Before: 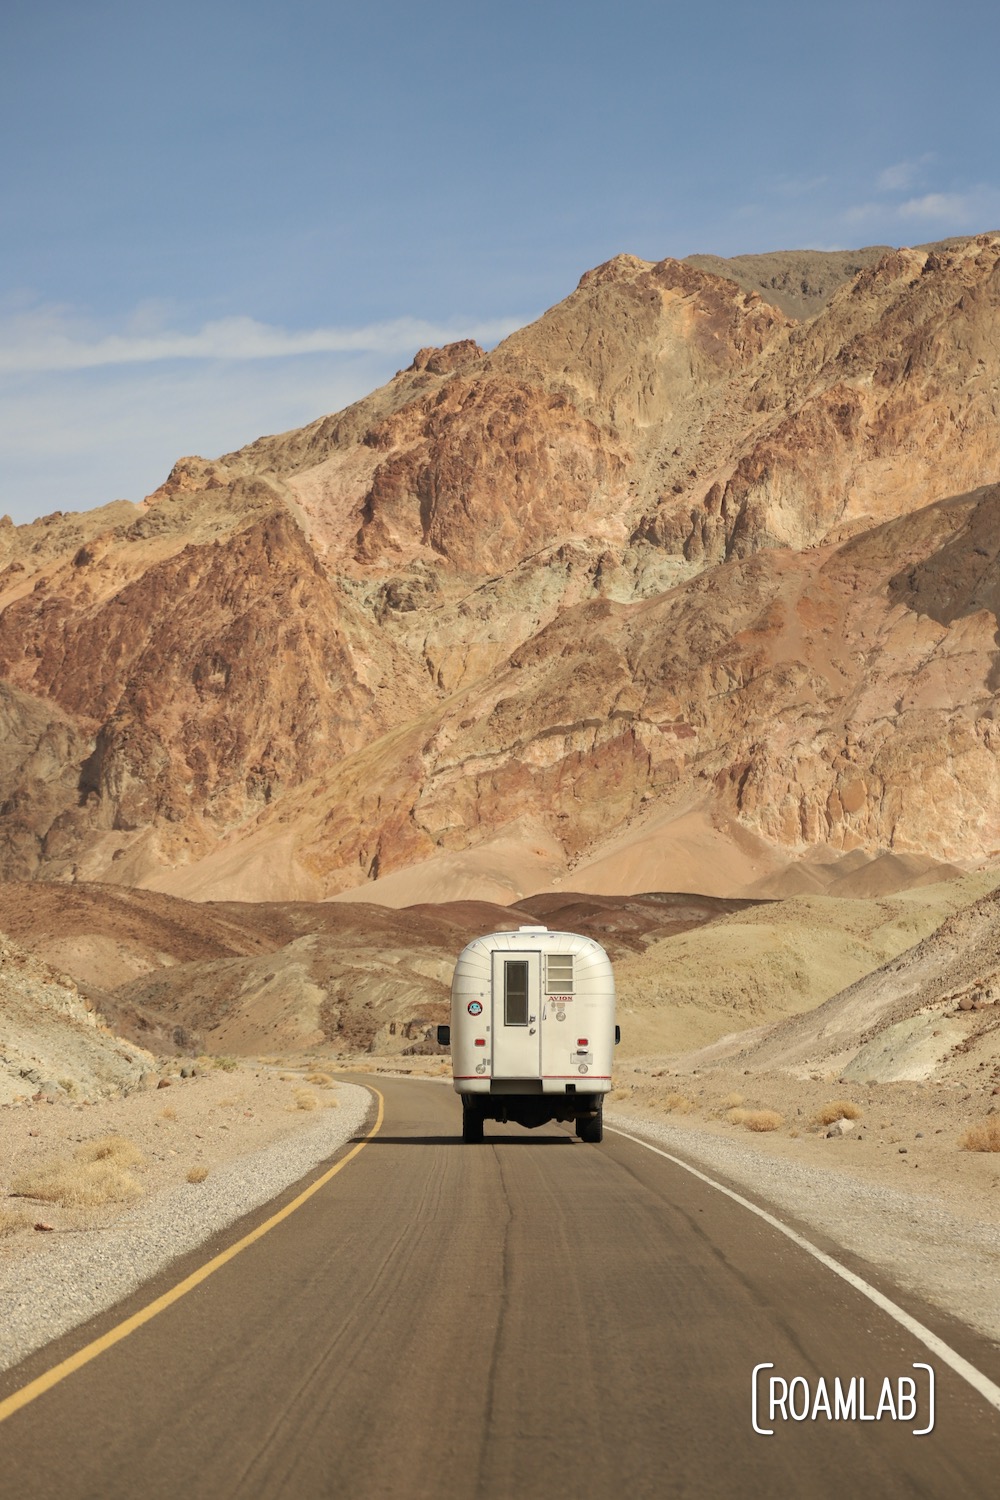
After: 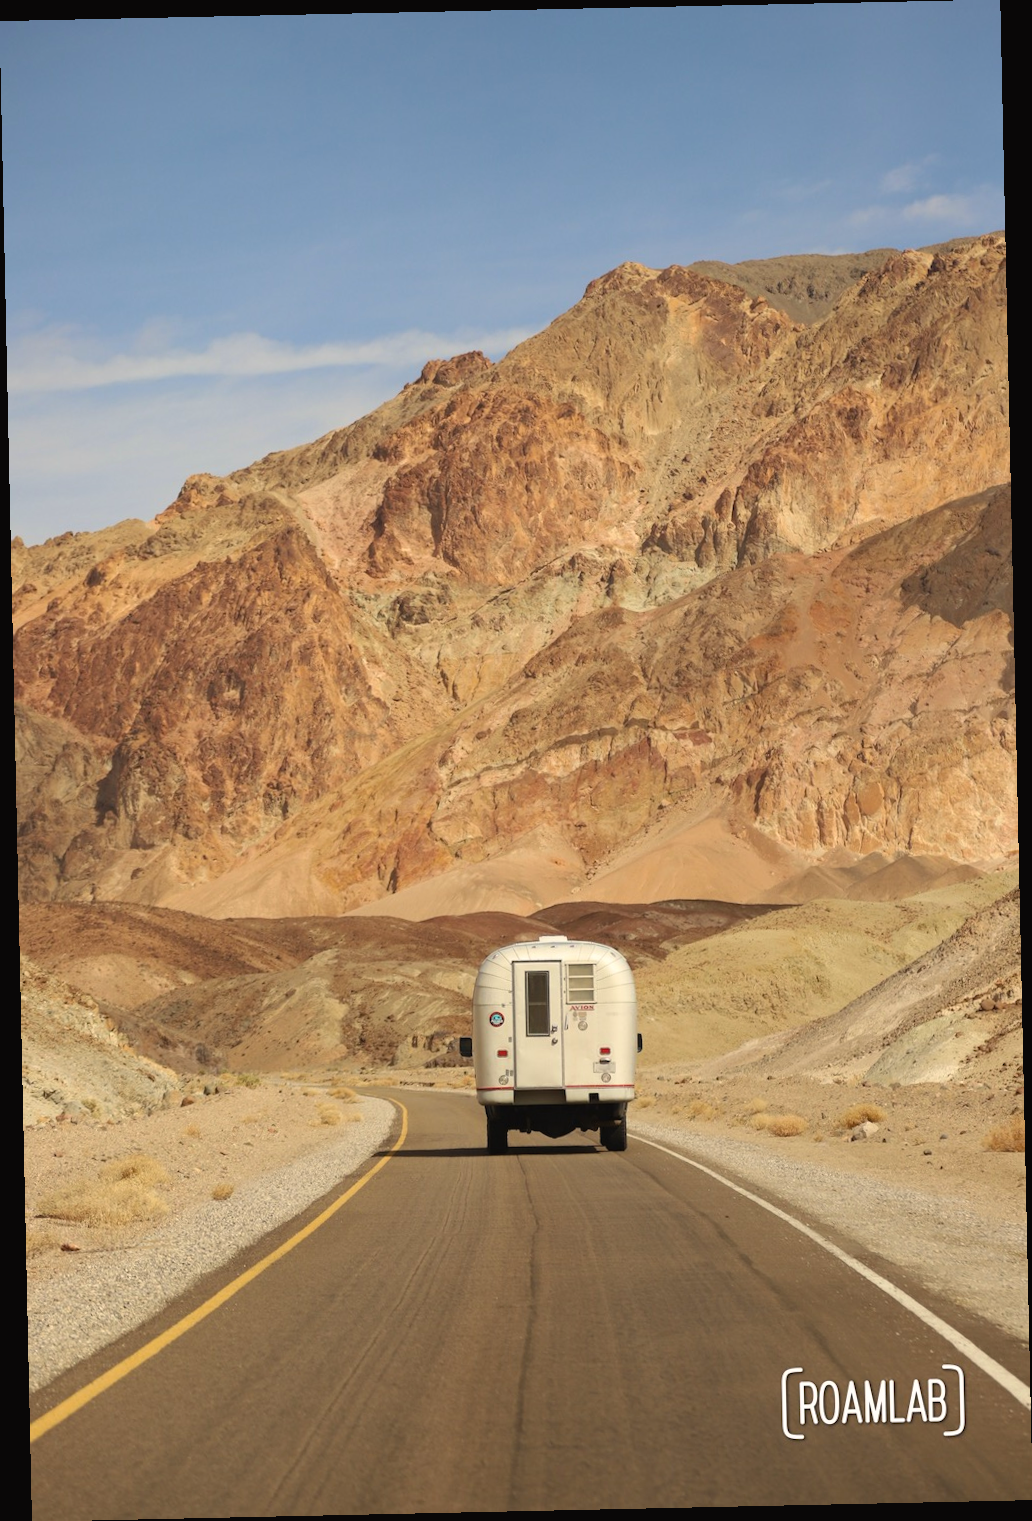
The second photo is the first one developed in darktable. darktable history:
rotate and perspective: rotation -1.24°, automatic cropping off
color balance rgb: shadows lift › chroma 2%, shadows lift › hue 50°, power › hue 60°, highlights gain › chroma 1%, highlights gain › hue 60°, global offset › luminance 0.25%, global vibrance 30%
